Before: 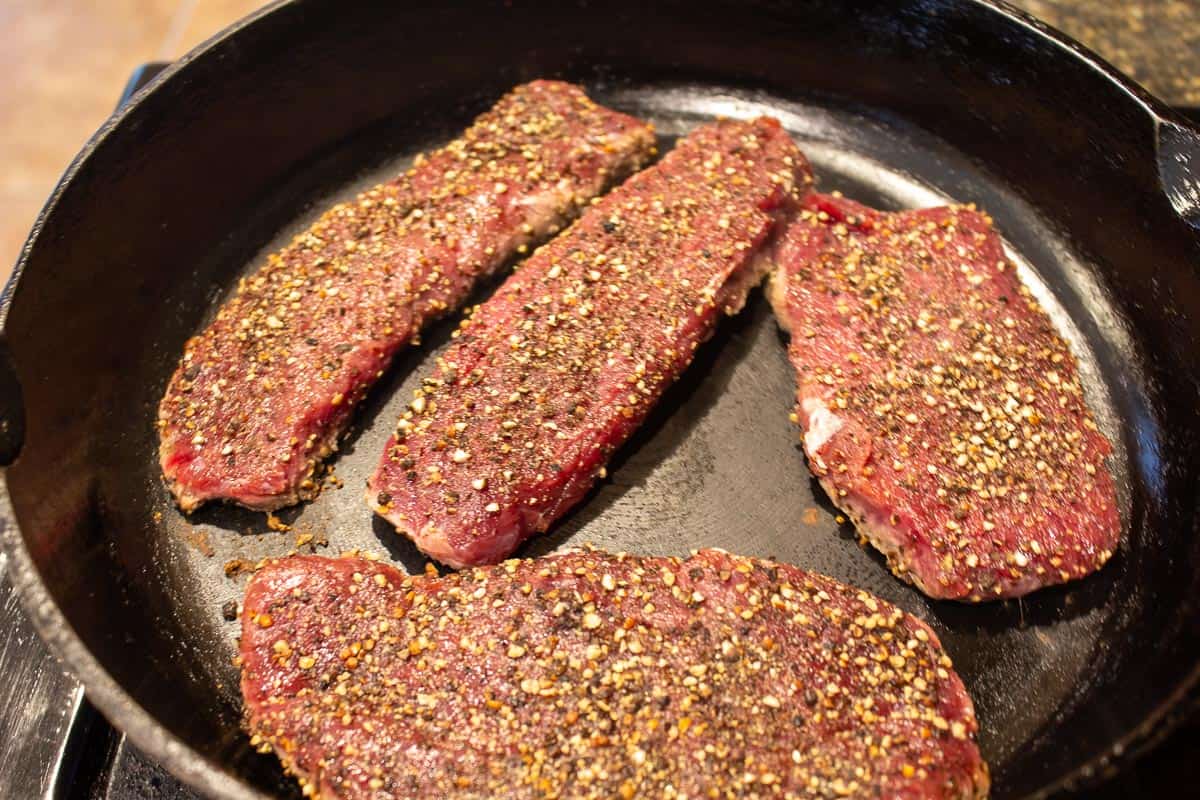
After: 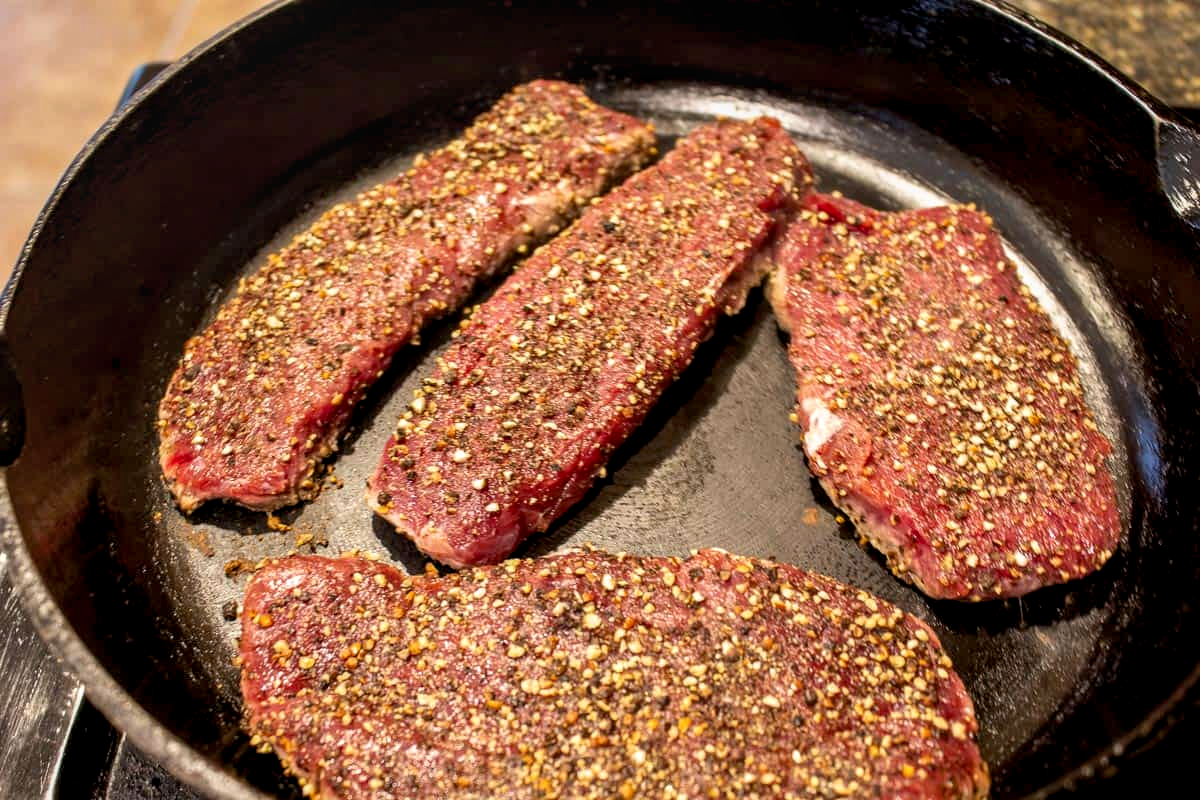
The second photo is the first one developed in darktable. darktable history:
local contrast: on, module defaults
color balance rgb: highlights gain › chroma 0.212%, highlights gain › hue 330.38°, global offset › luminance -0.514%, perceptual saturation grading › global saturation 0.882%, global vibrance 8.373%
